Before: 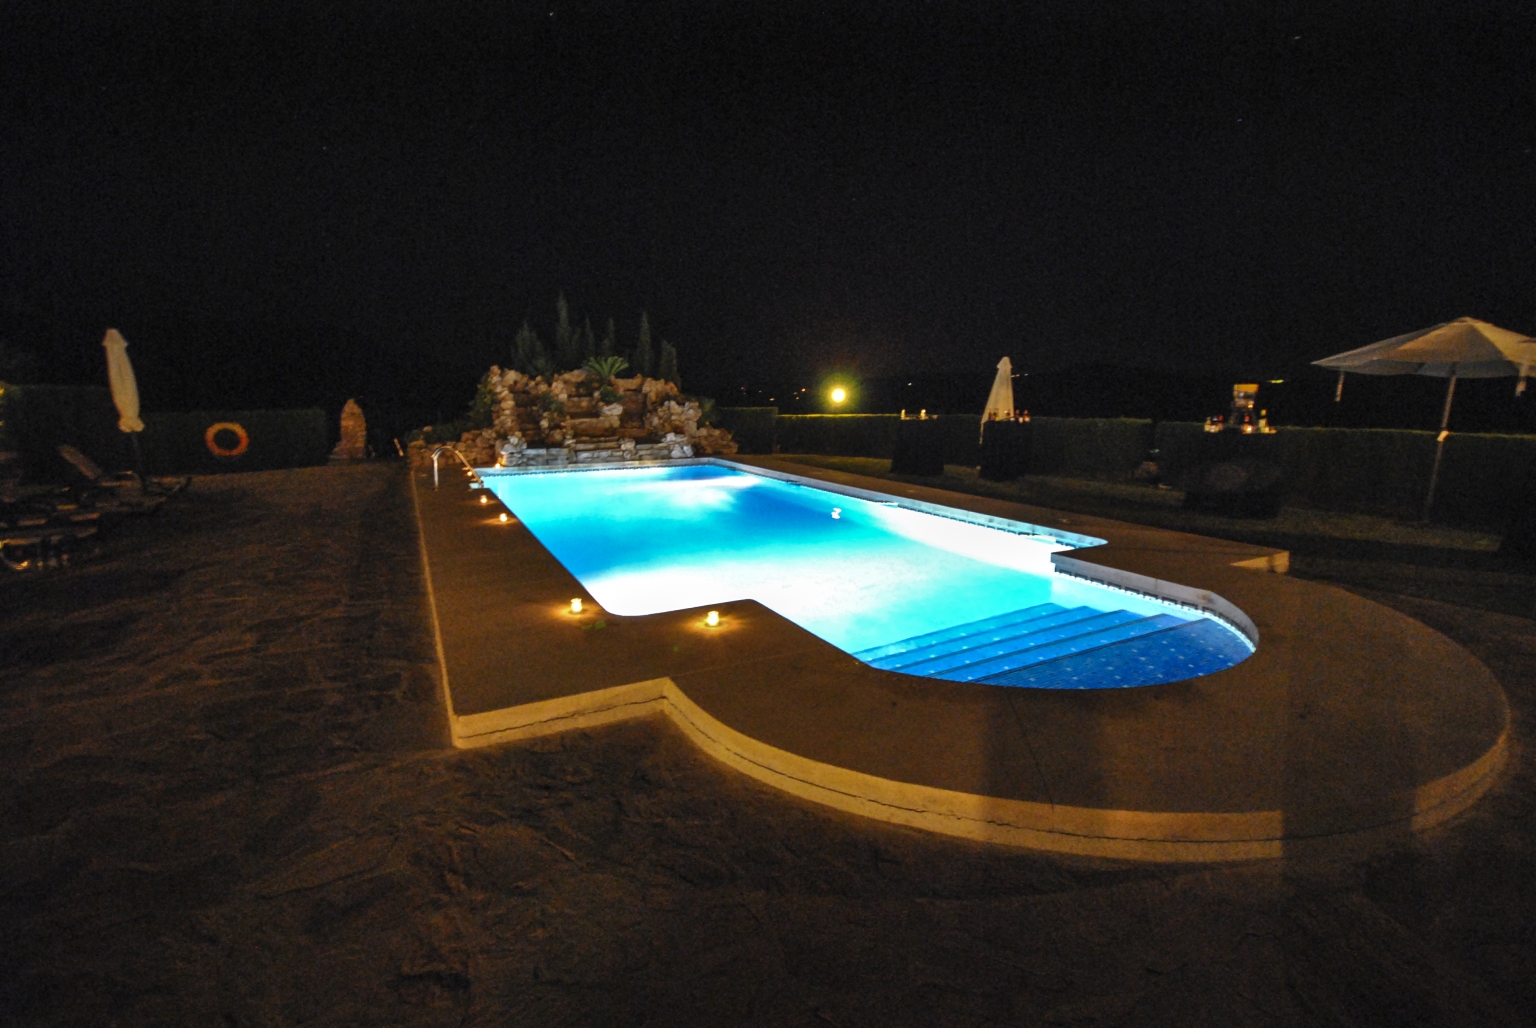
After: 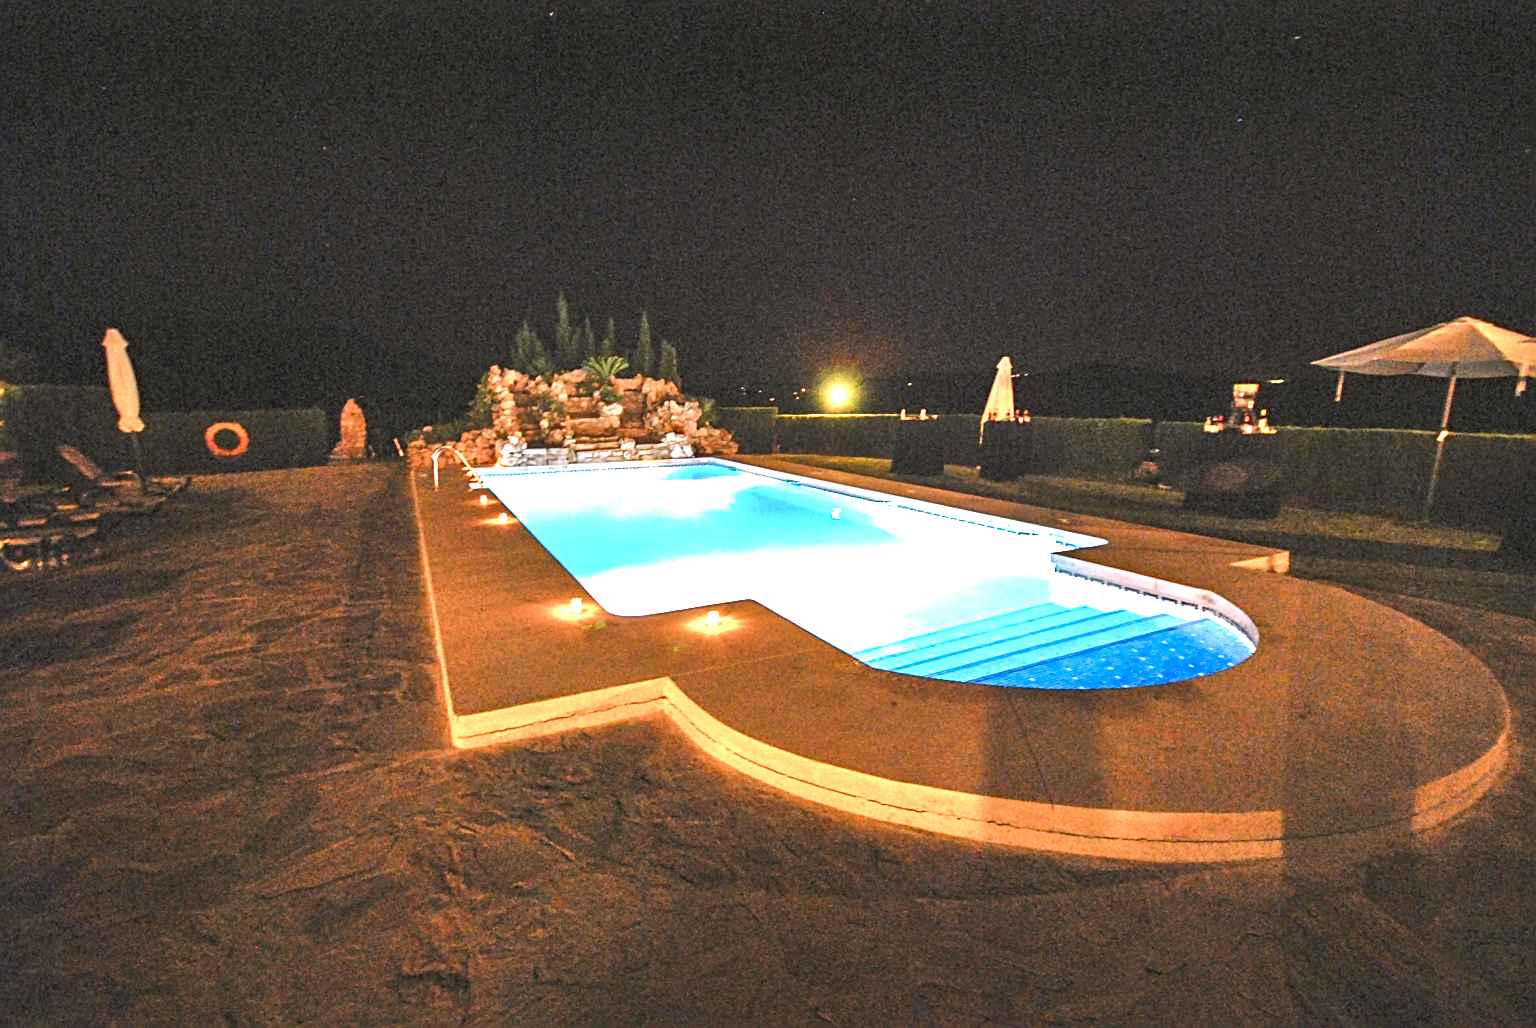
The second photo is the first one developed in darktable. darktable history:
haze removal: compatibility mode true, adaptive false
color balance rgb: shadows lift › chroma 2%, shadows lift › hue 135.47°, highlights gain › chroma 2%, highlights gain › hue 291.01°, global offset › luminance 0.5%, perceptual saturation grading › global saturation -10.8%, perceptual saturation grading › highlights -26.83%, perceptual saturation grading › shadows 21.25%, perceptual brilliance grading › highlights 17.77%, perceptual brilliance grading › mid-tones 31.71%, perceptual brilliance grading › shadows -31.01%, global vibrance 24.91%
exposure: black level correction 0, exposure 1.625 EV, compensate exposure bias true, compensate highlight preservation false
tone curve: curves: ch0 [(0, 0) (0.004, 0.008) (0.077, 0.156) (0.169, 0.29) (0.774, 0.774) (0.988, 0.926)], color space Lab, linked channels, preserve colors none
sharpen: on, module defaults
white balance: red 1.127, blue 0.943
